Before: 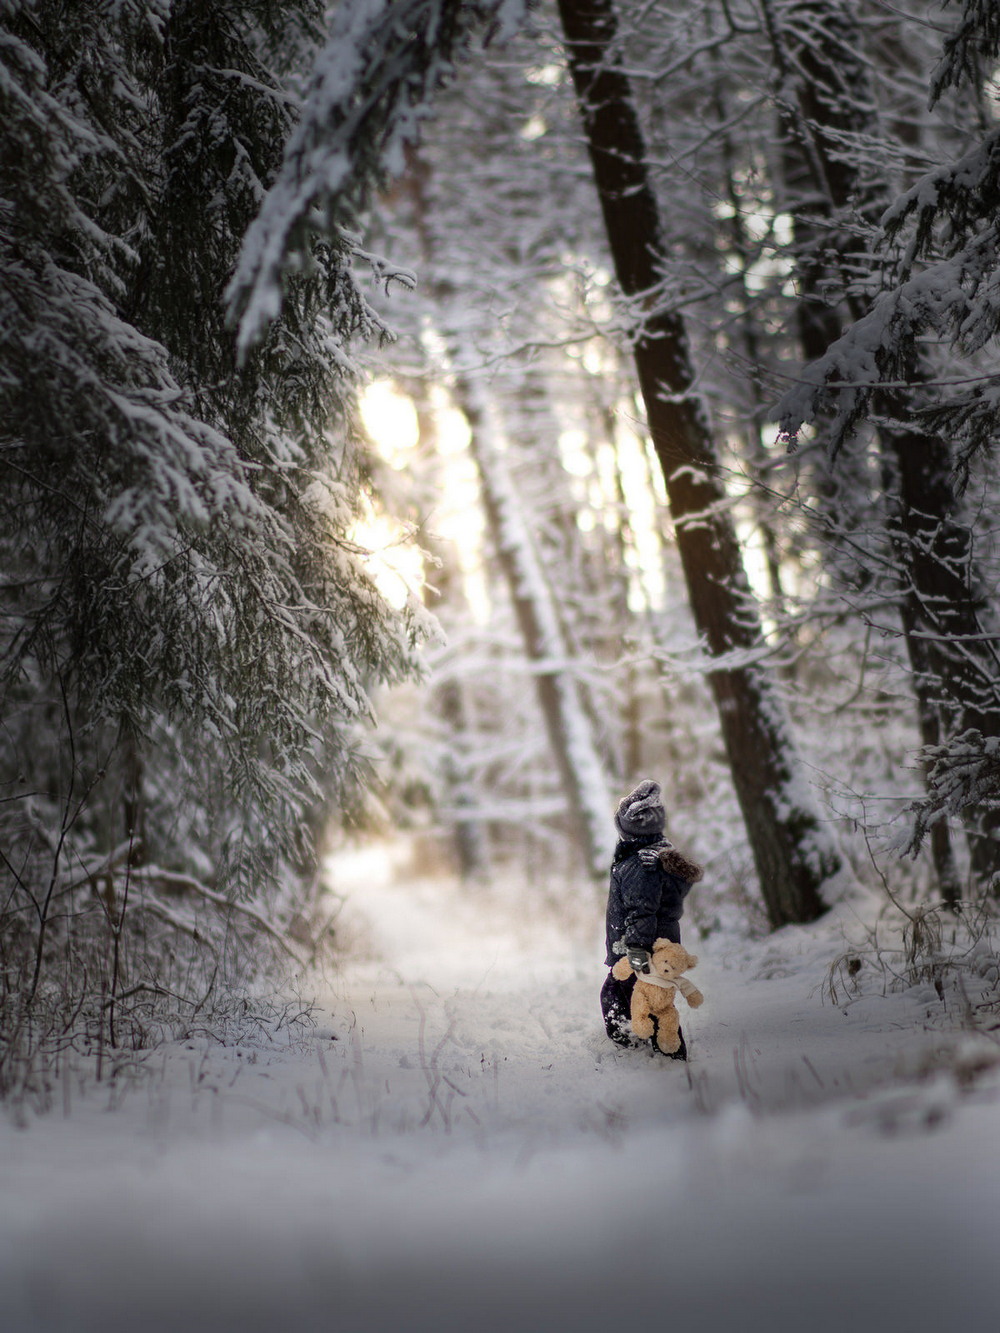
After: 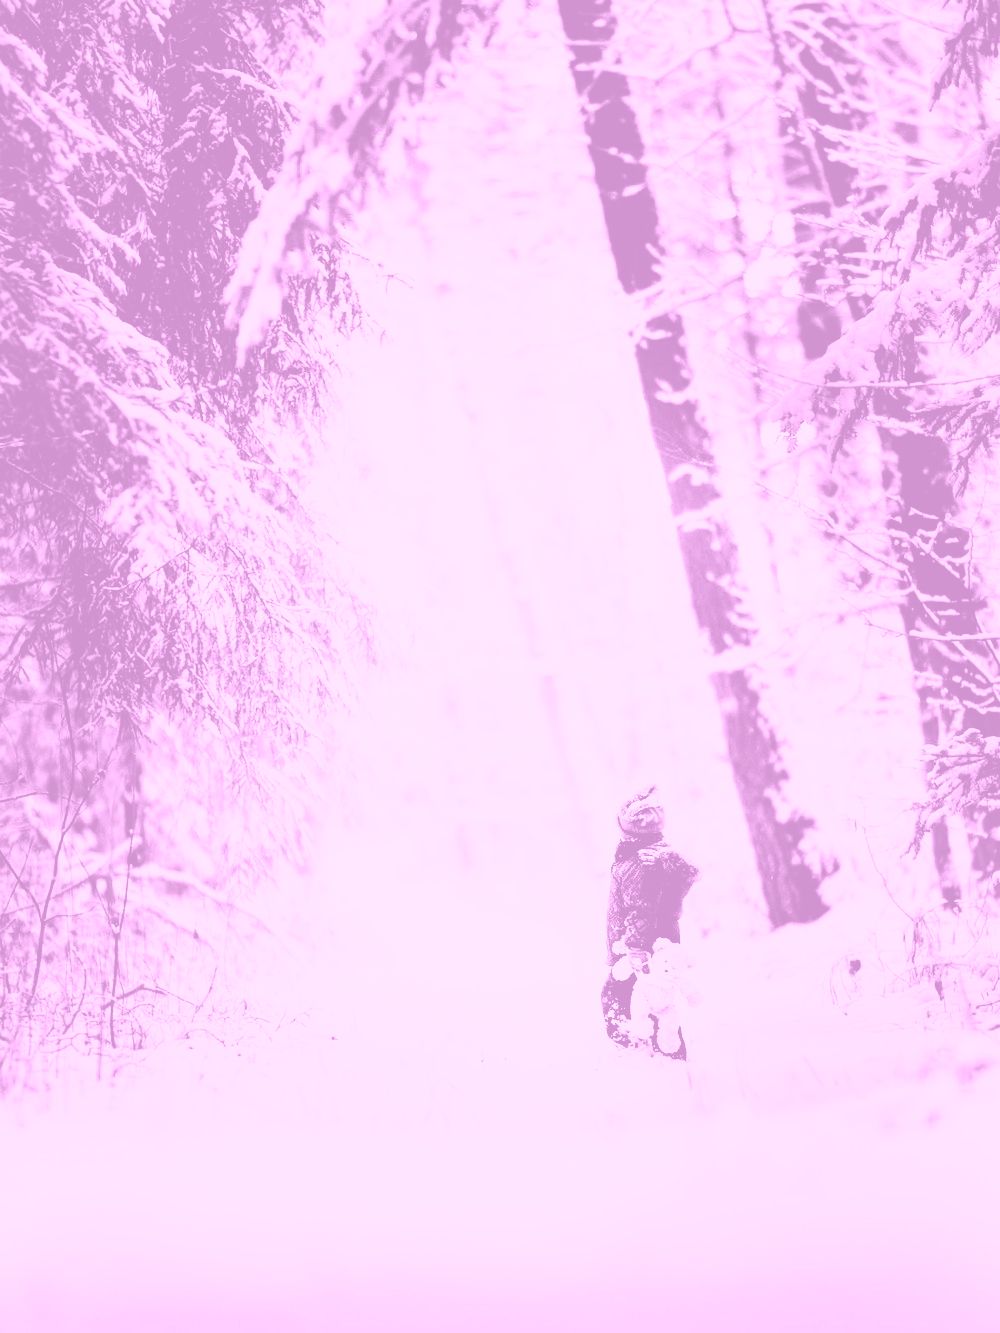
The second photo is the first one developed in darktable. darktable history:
tone curve: curves: ch0 [(0.016, 0.011) (0.094, 0.016) (0.469, 0.508) (0.721, 0.862) (1, 1)], color space Lab, linked channels, preserve colors none
exposure: exposure 1 EV, compensate highlight preservation false
colorize: hue 331.2°, saturation 75%, source mix 30.28%, lightness 70.52%, version 1
base curve: curves: ch0 [(0, 0) (0.028, 0.03) (0.121, 0.232) (0.46, 0.748) (0.859, 0.968) (1, 1)], preserve colors none
color correction: highlights a* 21.88, highlights b* 22.25
